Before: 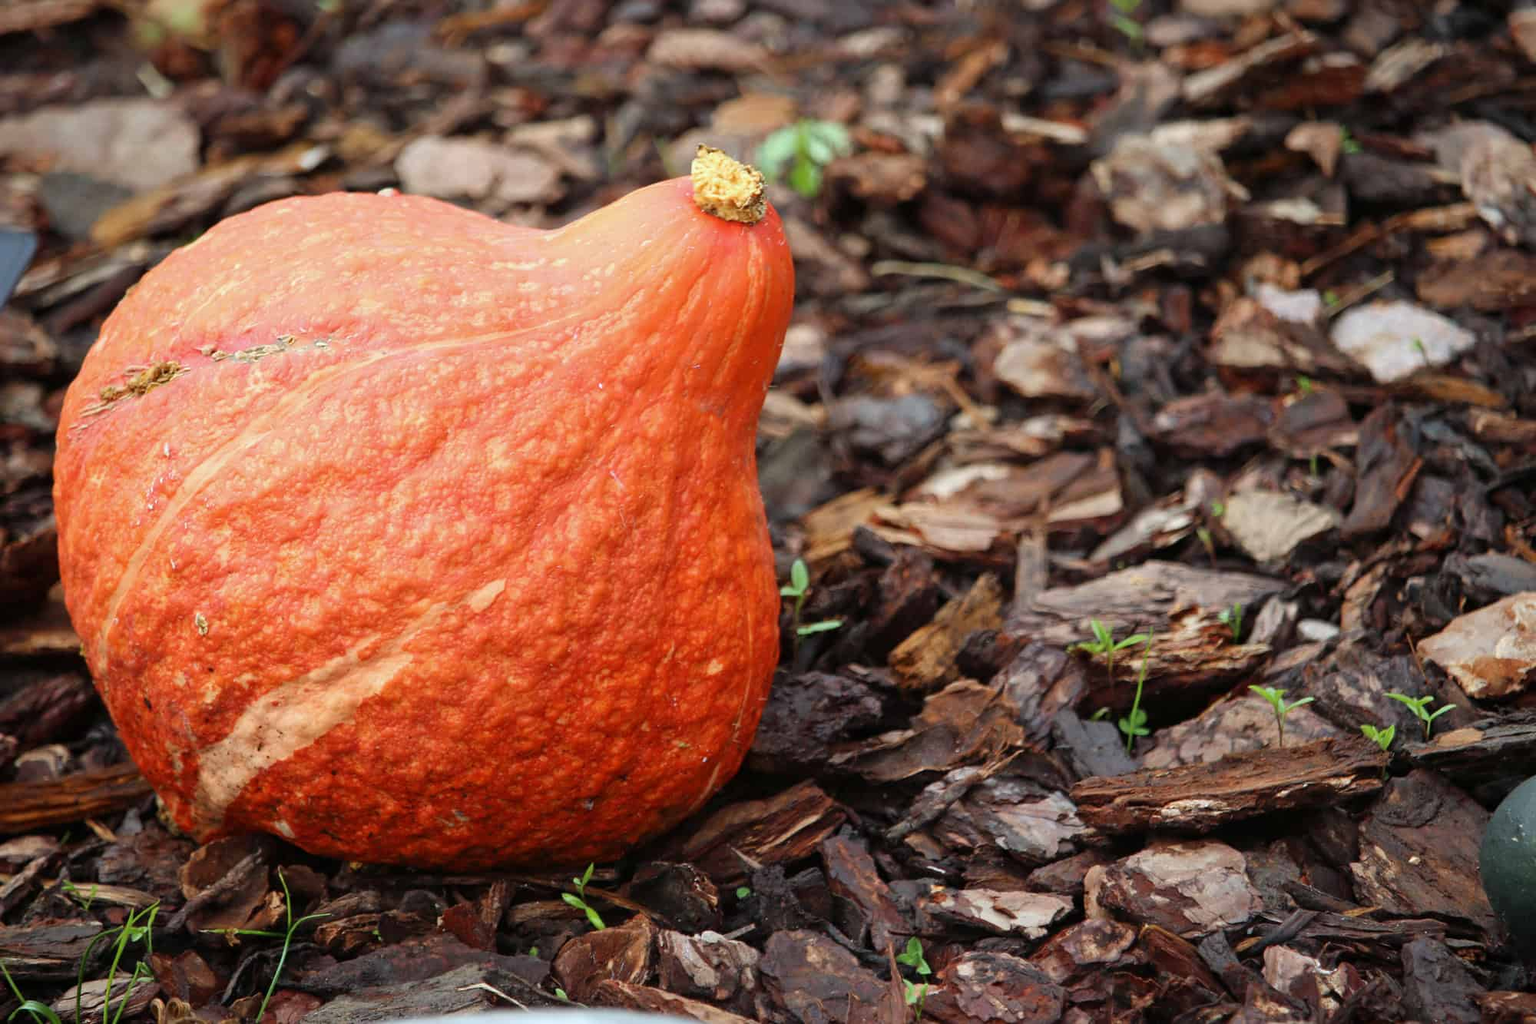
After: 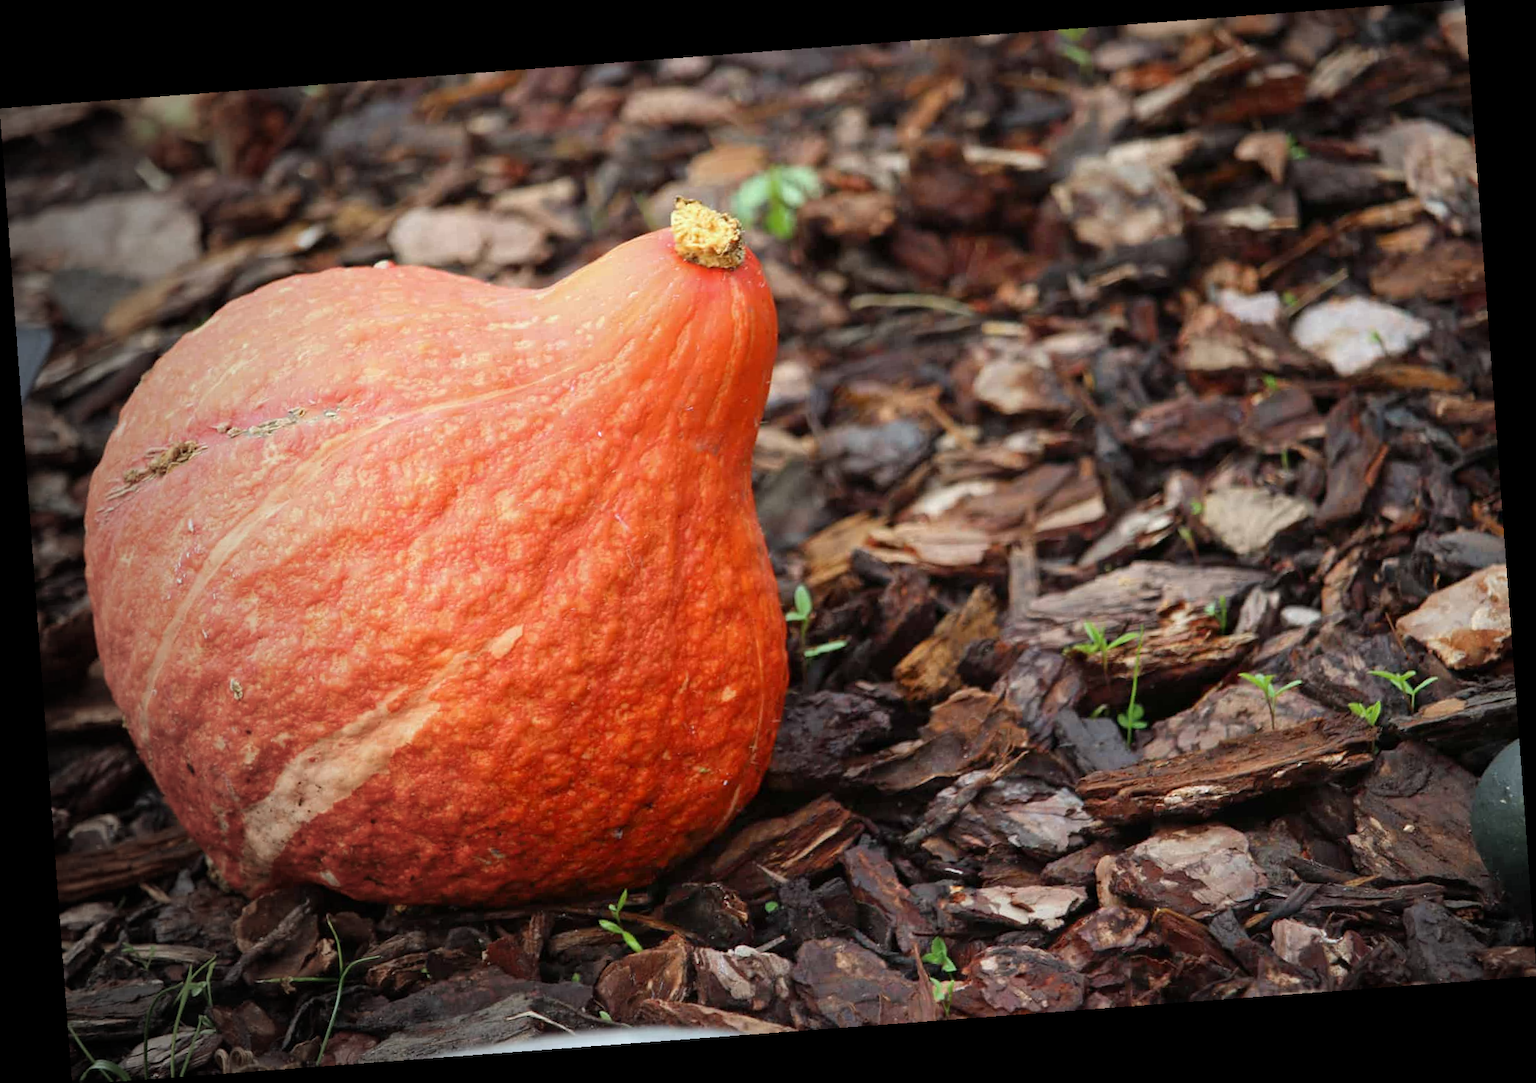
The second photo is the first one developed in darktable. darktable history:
rotate and perspective: rotation -4.25°, automatic cropping off
vignetting: fall-off start 73.57%, center (0.22, -0.235)
